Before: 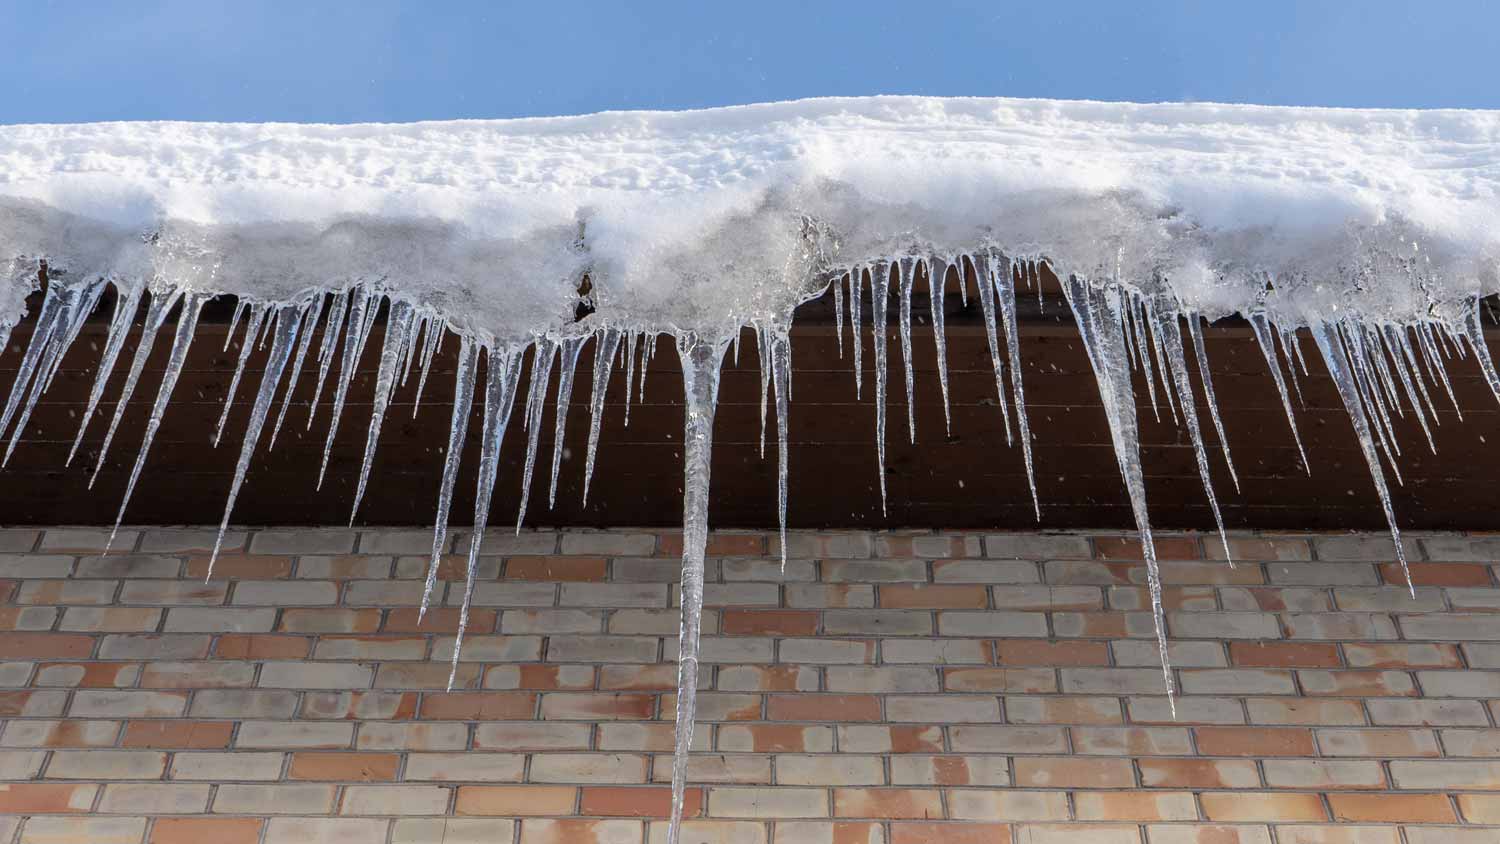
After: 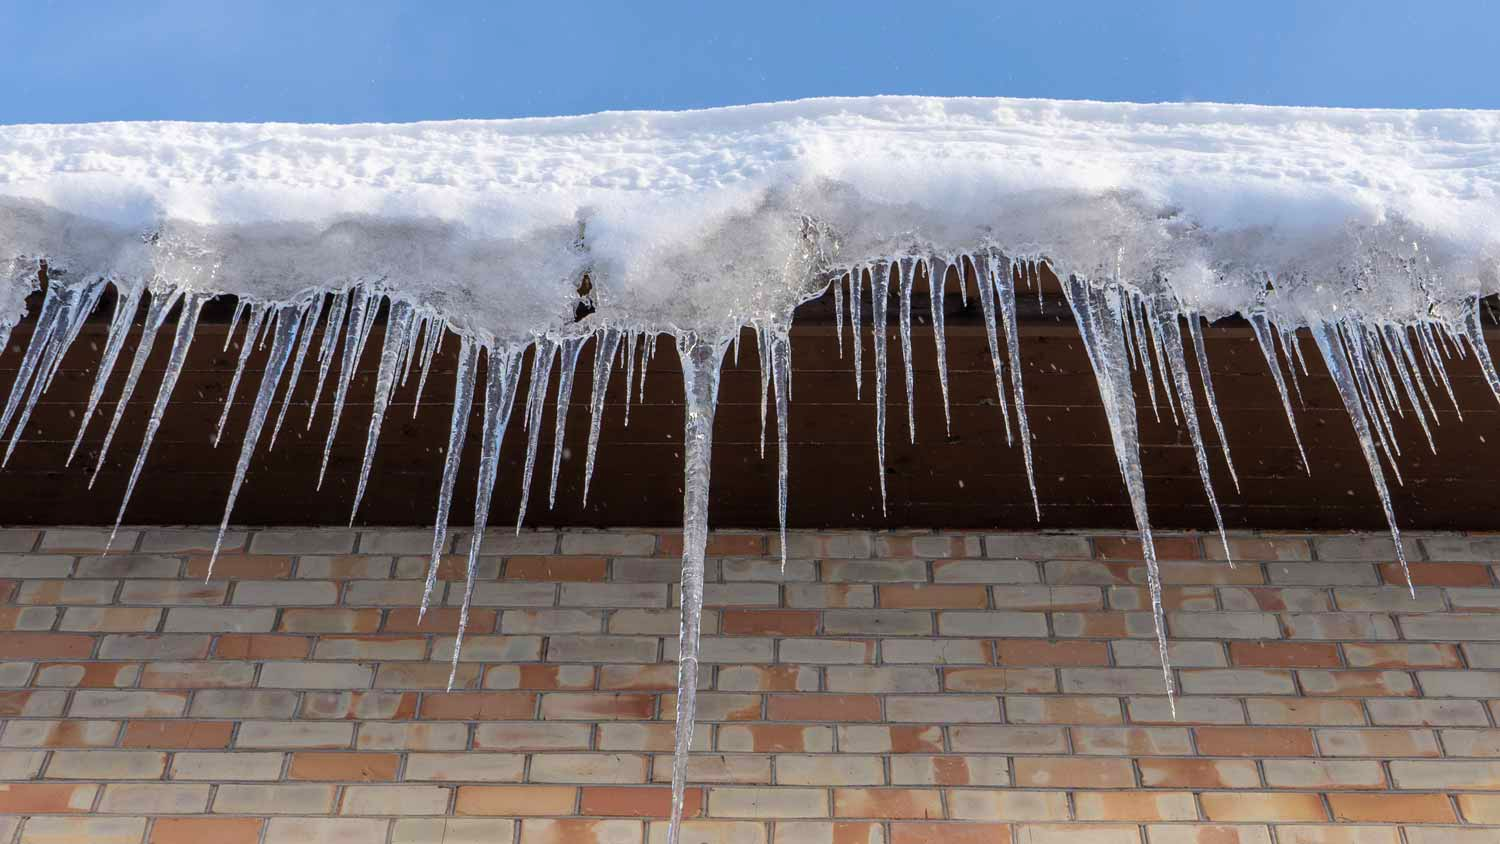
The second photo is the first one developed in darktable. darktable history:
velvia: strength 22.08%
